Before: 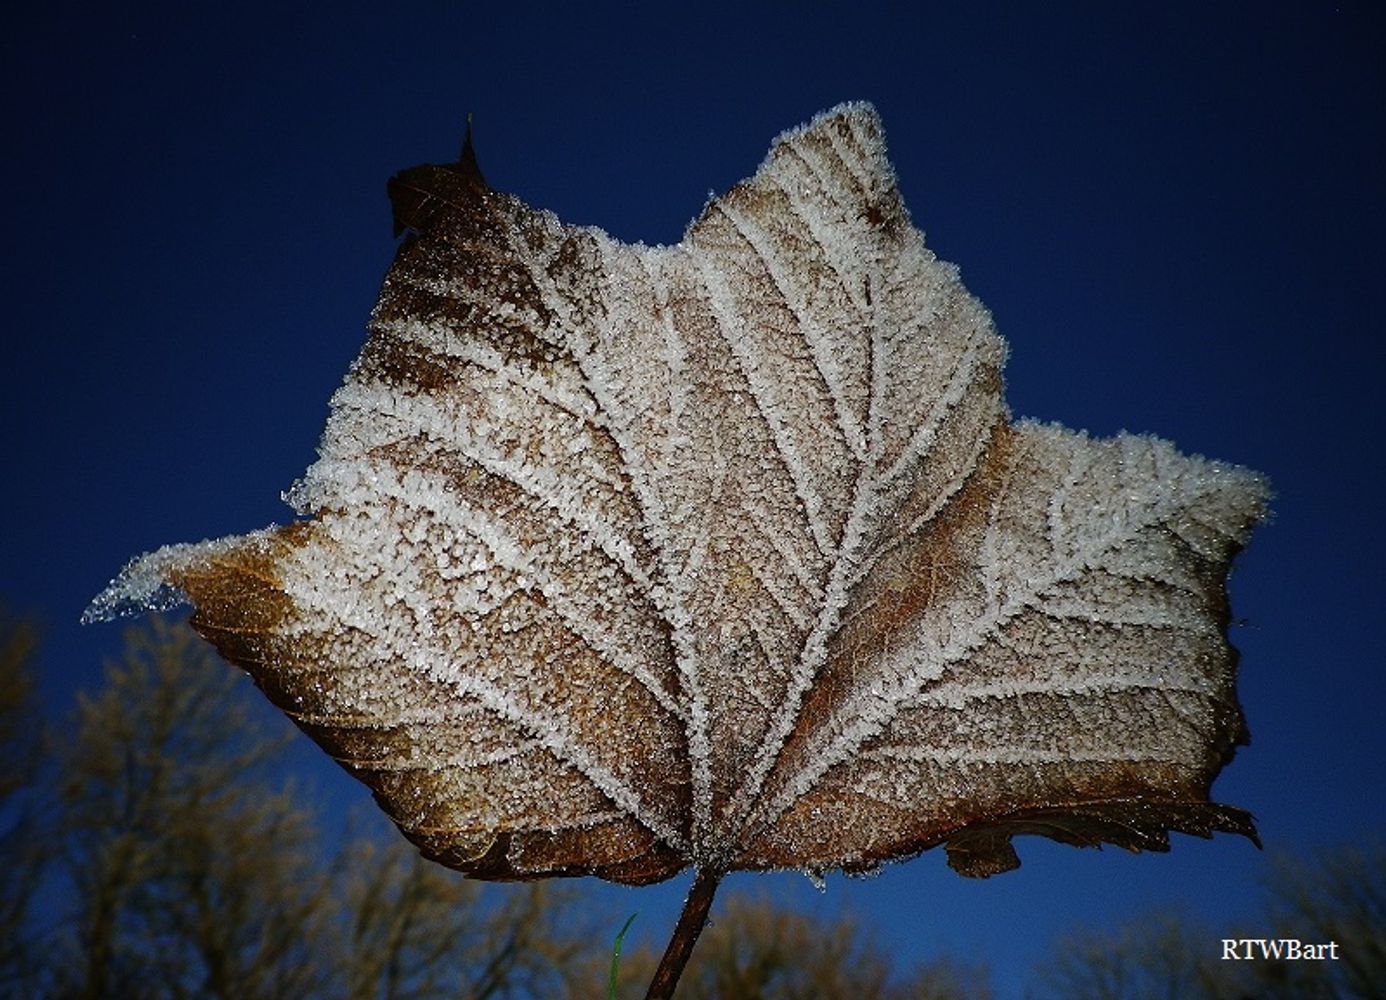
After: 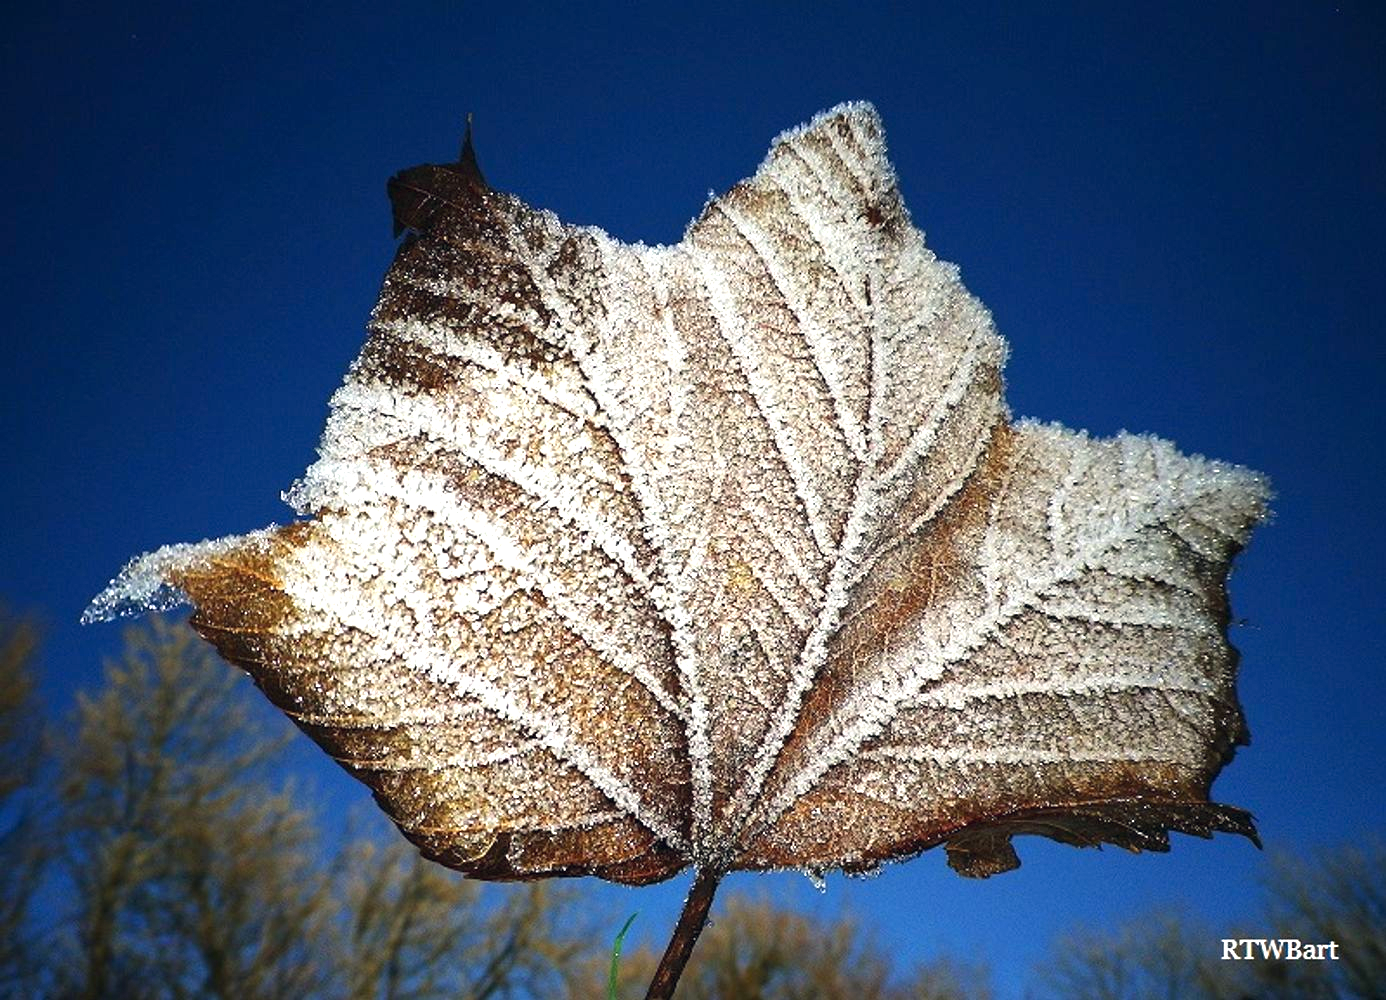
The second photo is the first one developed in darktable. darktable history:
color correction: highlights a* 0.207, highlights b* 2.7, shadows a* -0.874, shadows b* -4.78
exposure: black level correction 0, exposure 1.3 EV, compensate exposure bias true, compensate highlight preservation false
